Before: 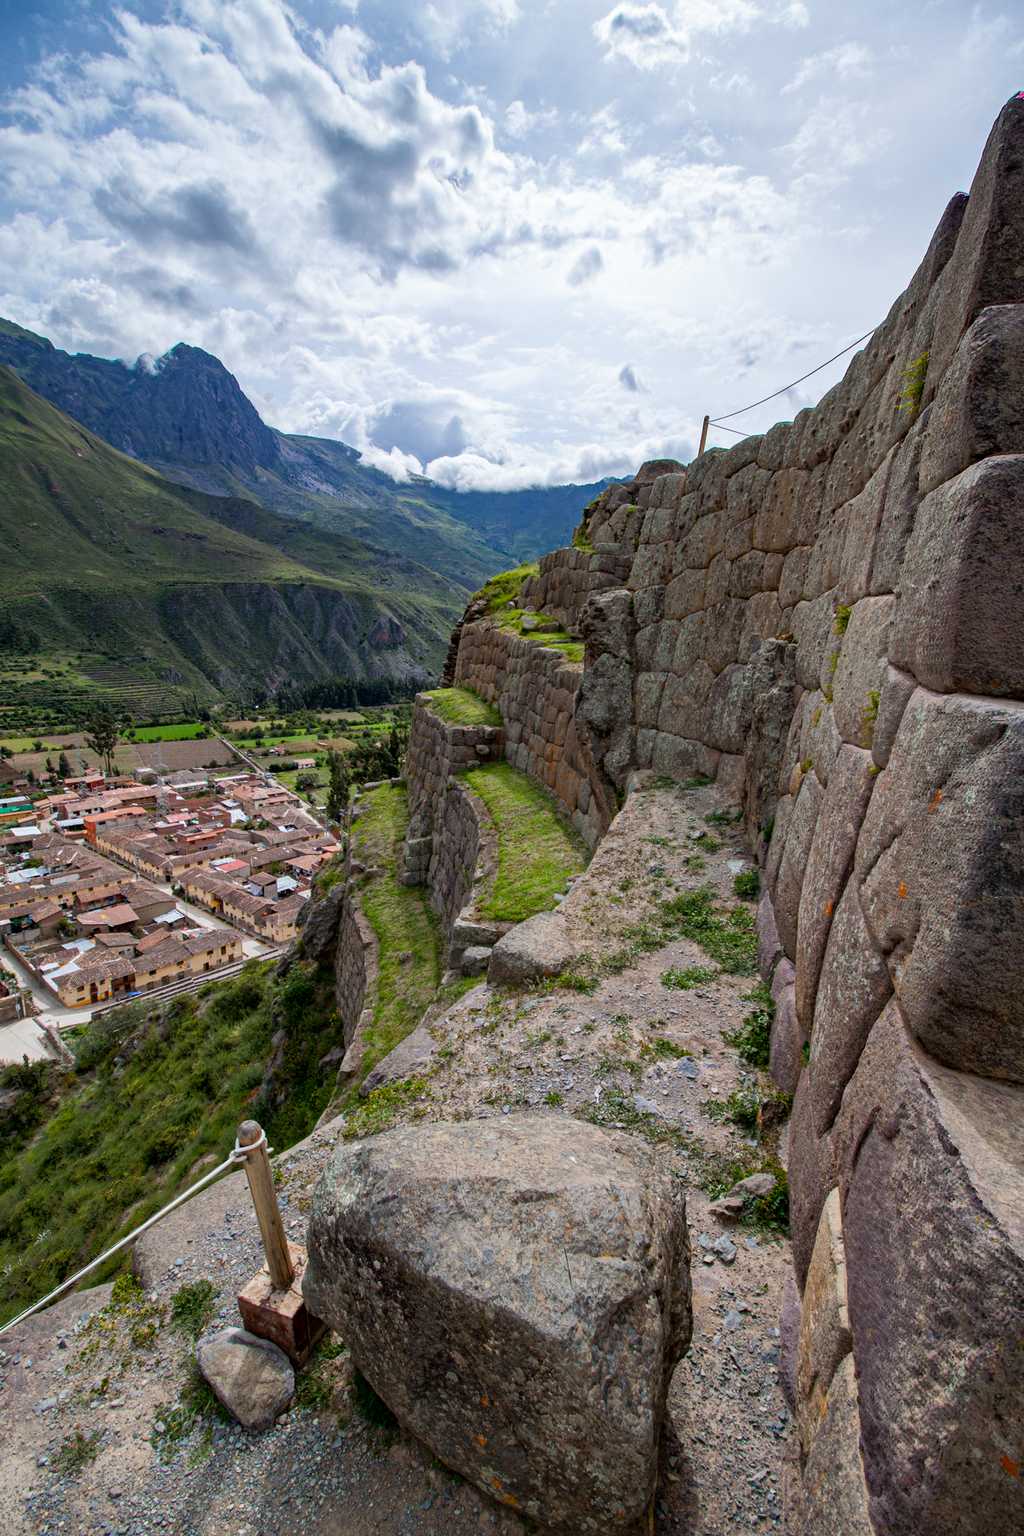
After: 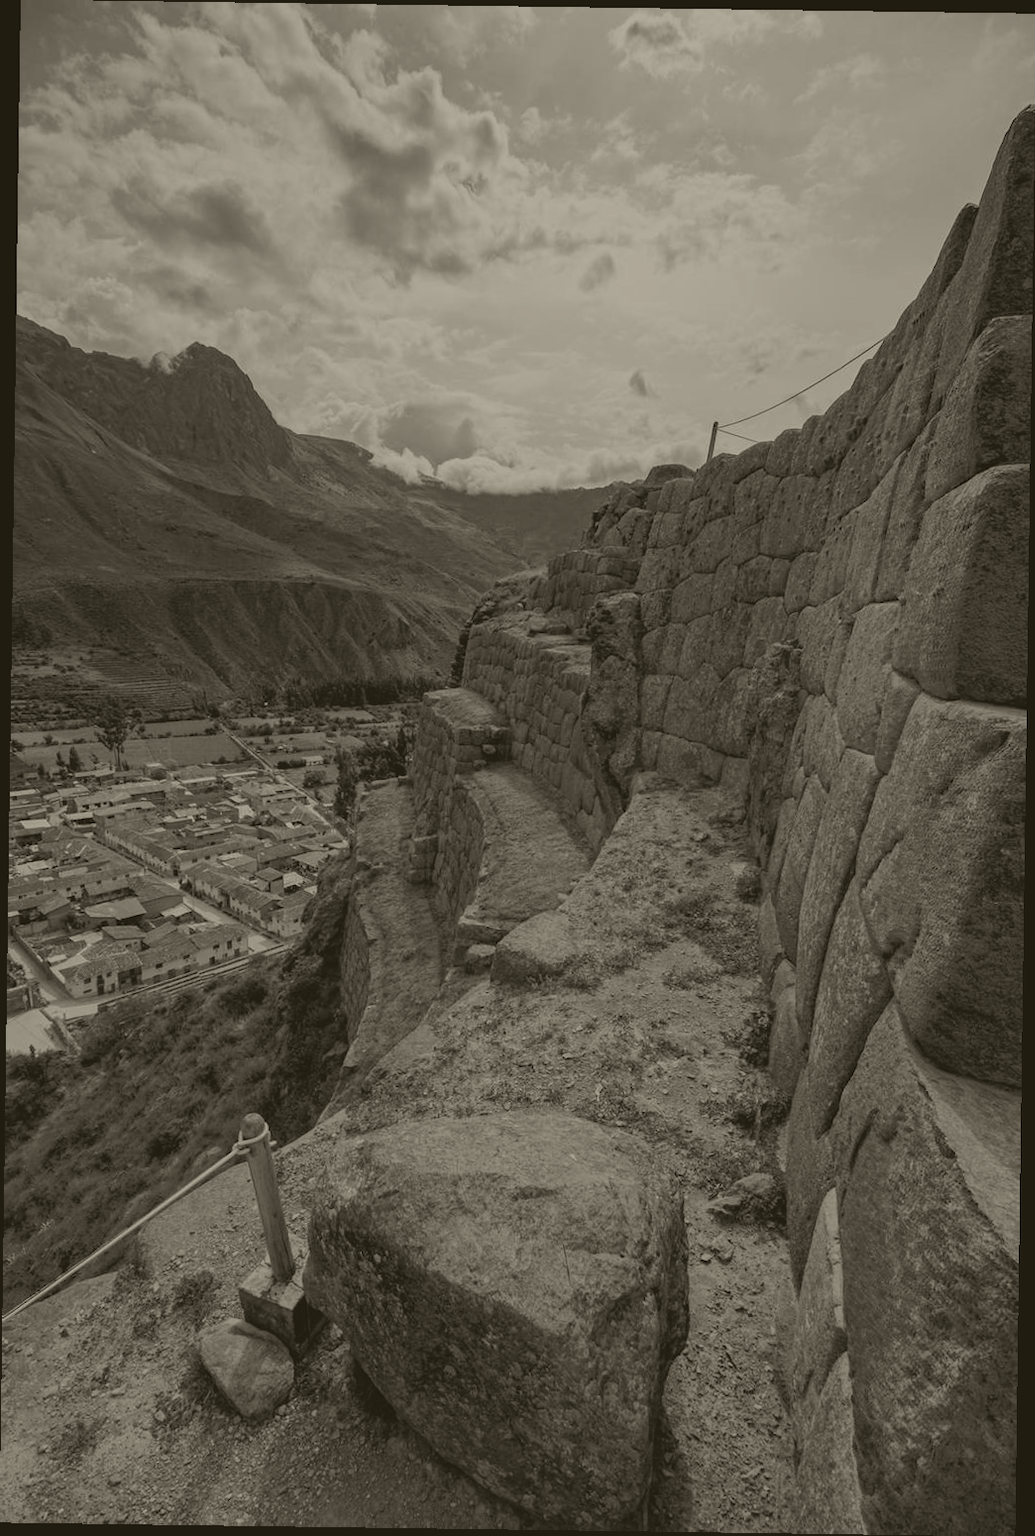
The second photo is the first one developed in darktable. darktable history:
colorize: hue 41.44°, saturation 22%, source mix 60%, lightness 10.61%
rotate and perspective: rotation 0.8°, automatic cropping off
